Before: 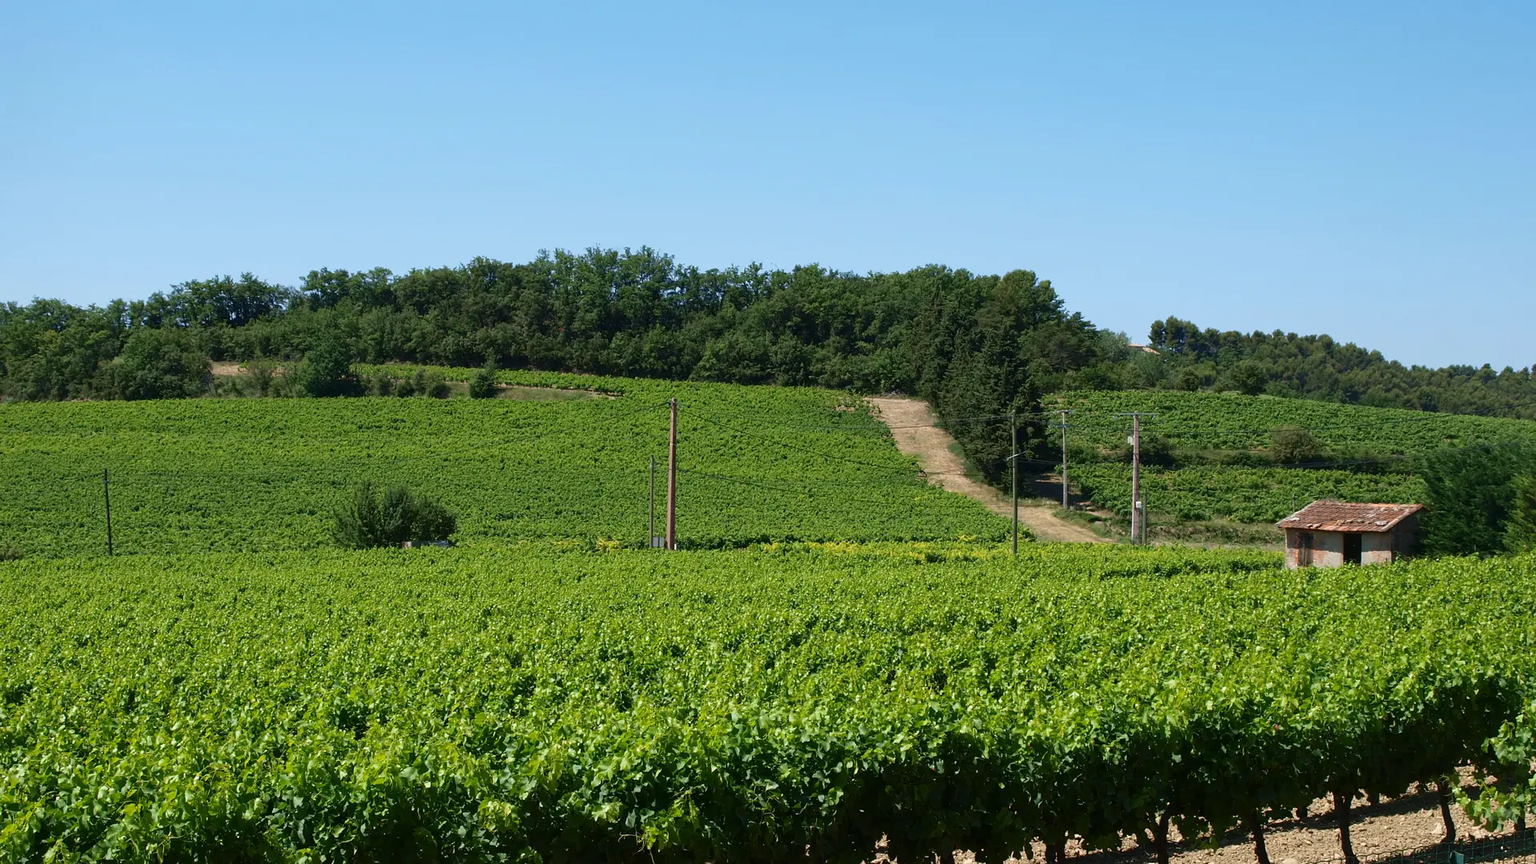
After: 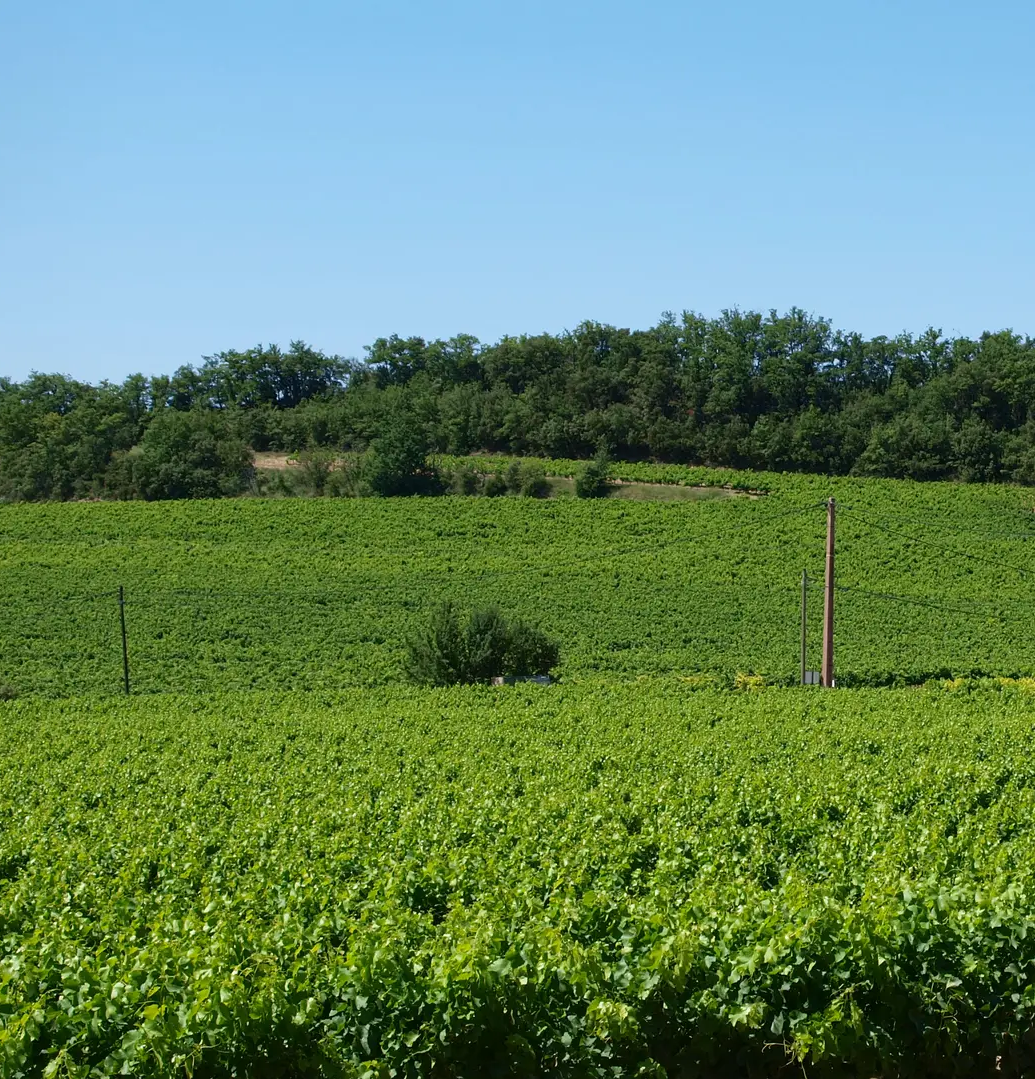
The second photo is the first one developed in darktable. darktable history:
crop: left 0.62%, right 45.47%, bottom 0.091%
